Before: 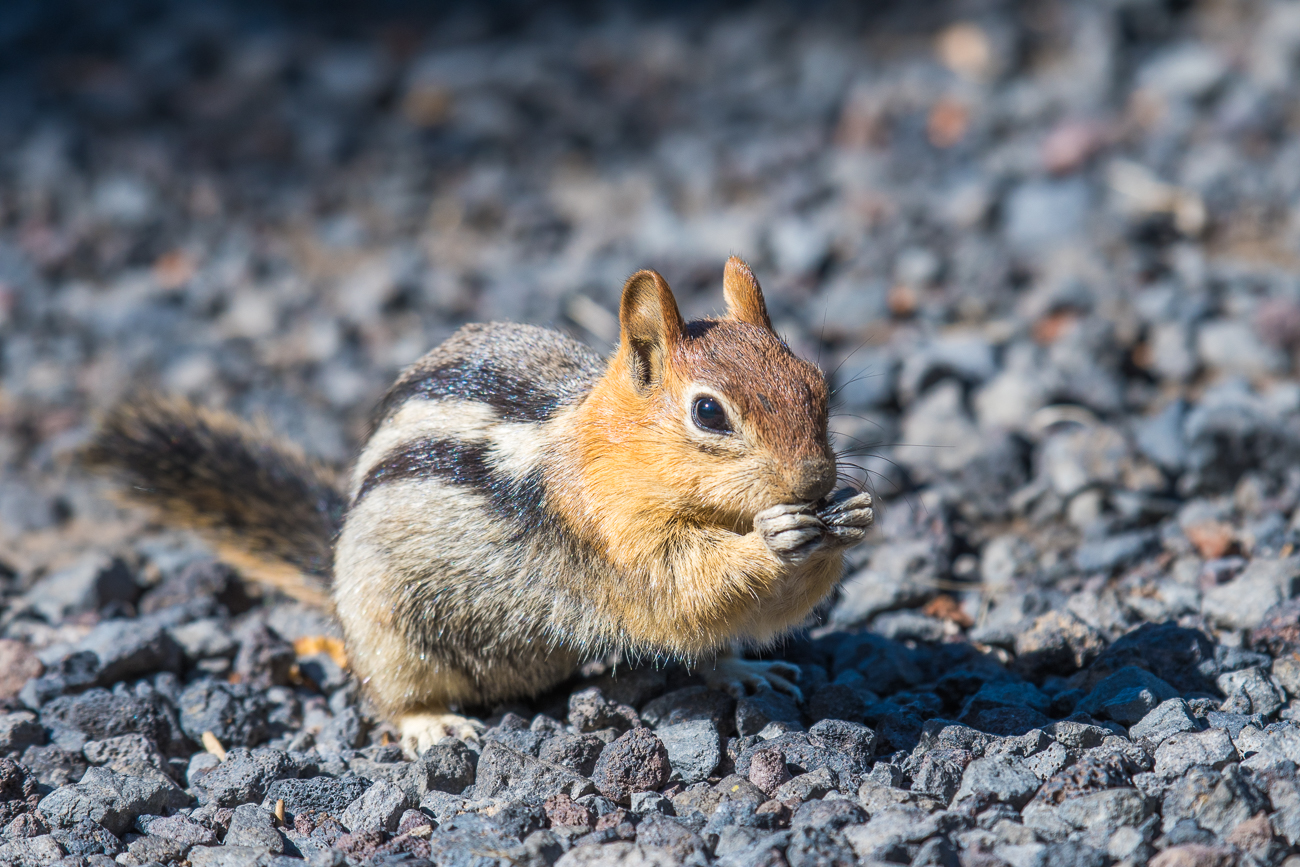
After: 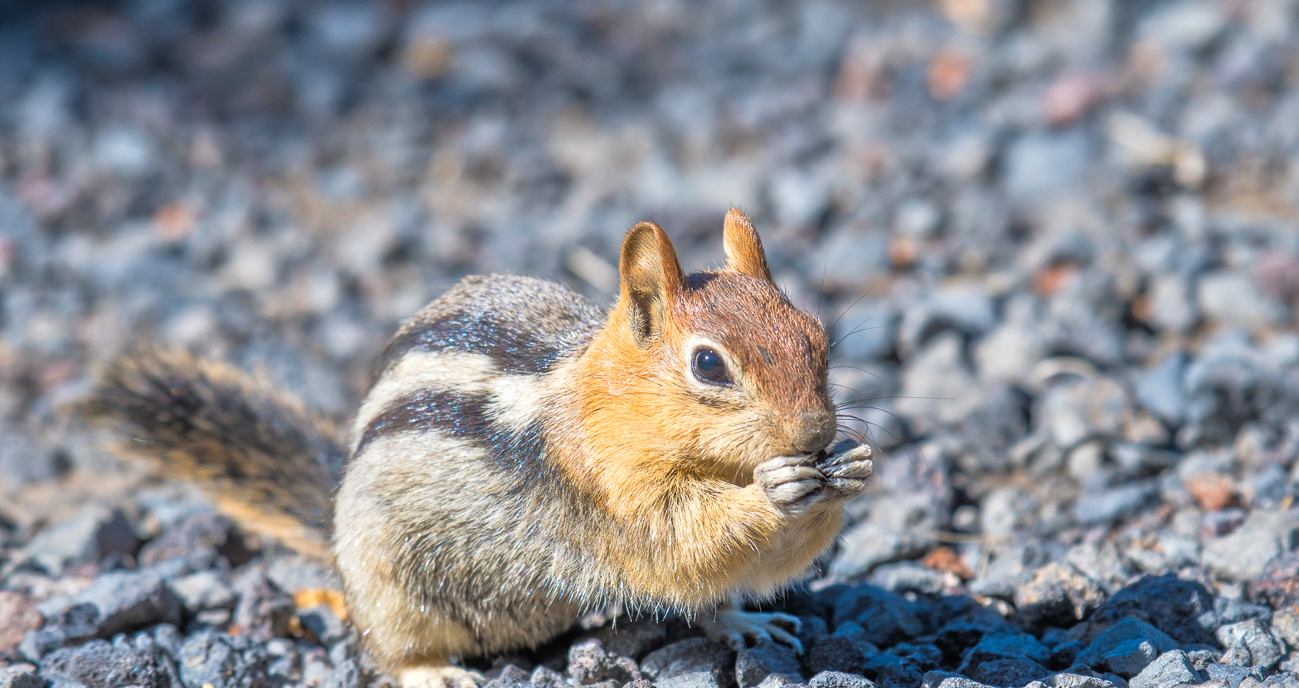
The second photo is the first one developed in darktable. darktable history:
crop and rotate: top 5.667%, bottom 14.937%
tone equalizer: -7 EV 0.15 EV, -6 EV 0.6 EV, -5 EV 1.15 EV, -4 EV 1.33 EV, -3 EV 1.15 EV, -2 EV 0.6 EV, -1 EV 0.15 EV, mask exposure compensation -0.5 EV
white balance: emerald 1
